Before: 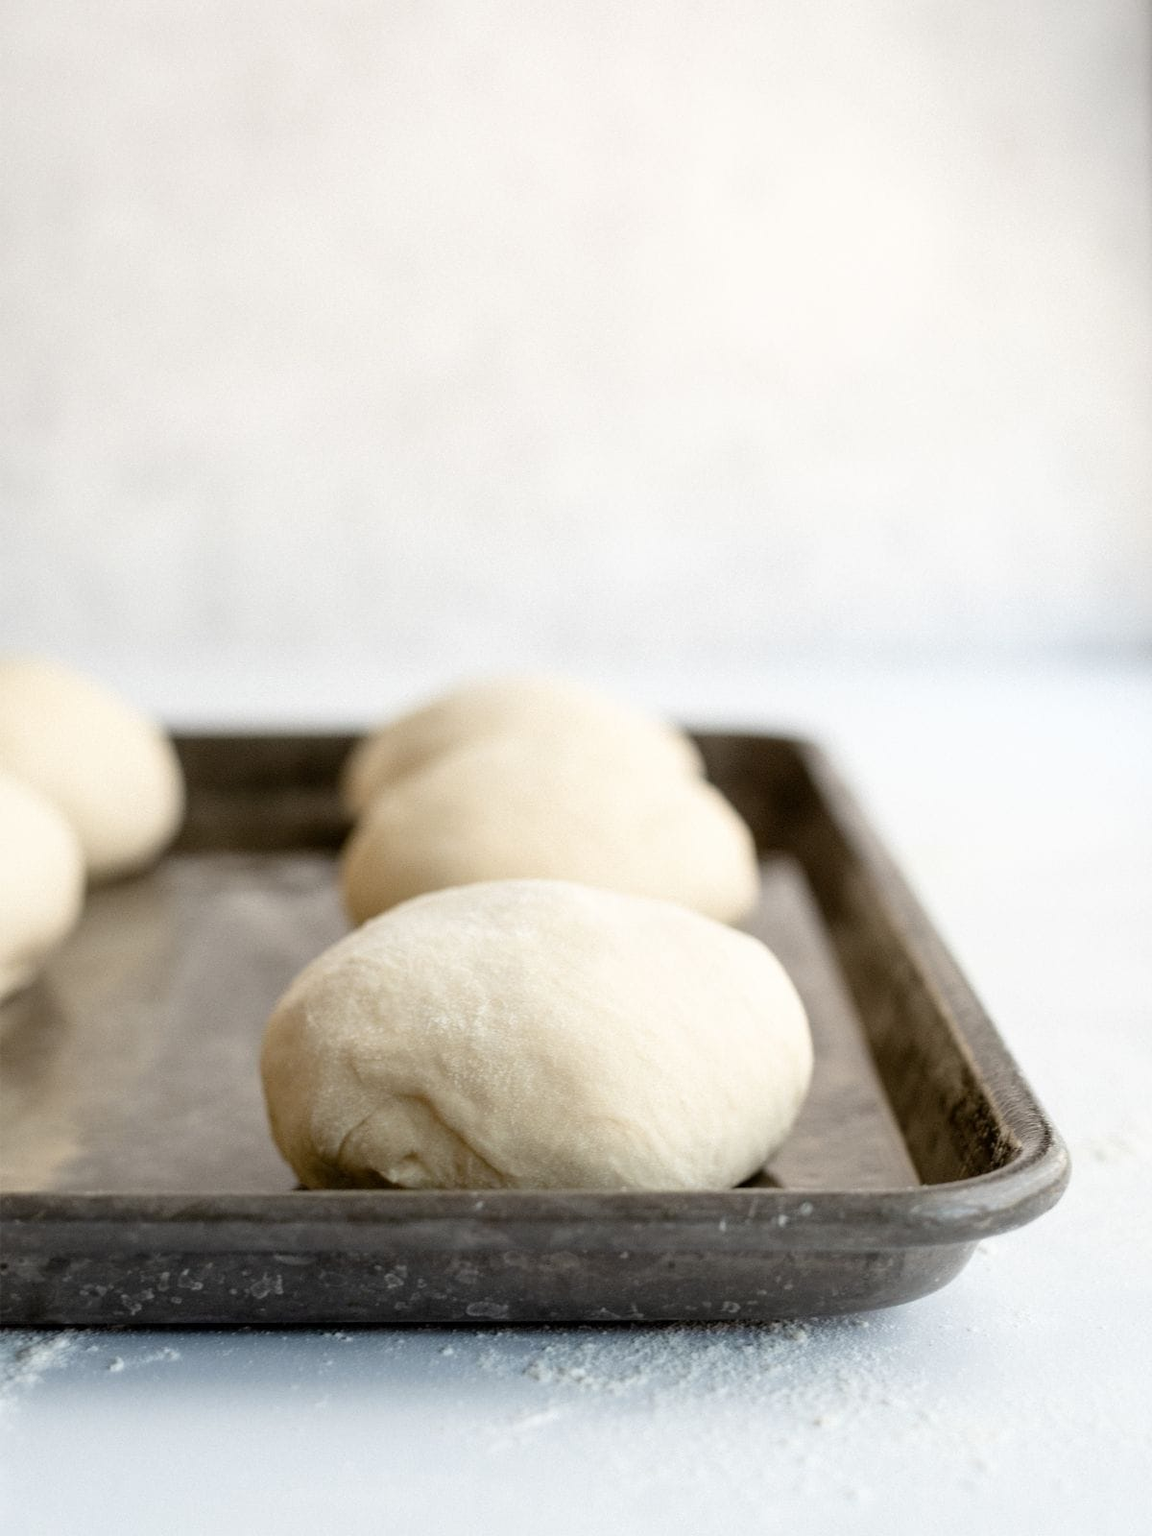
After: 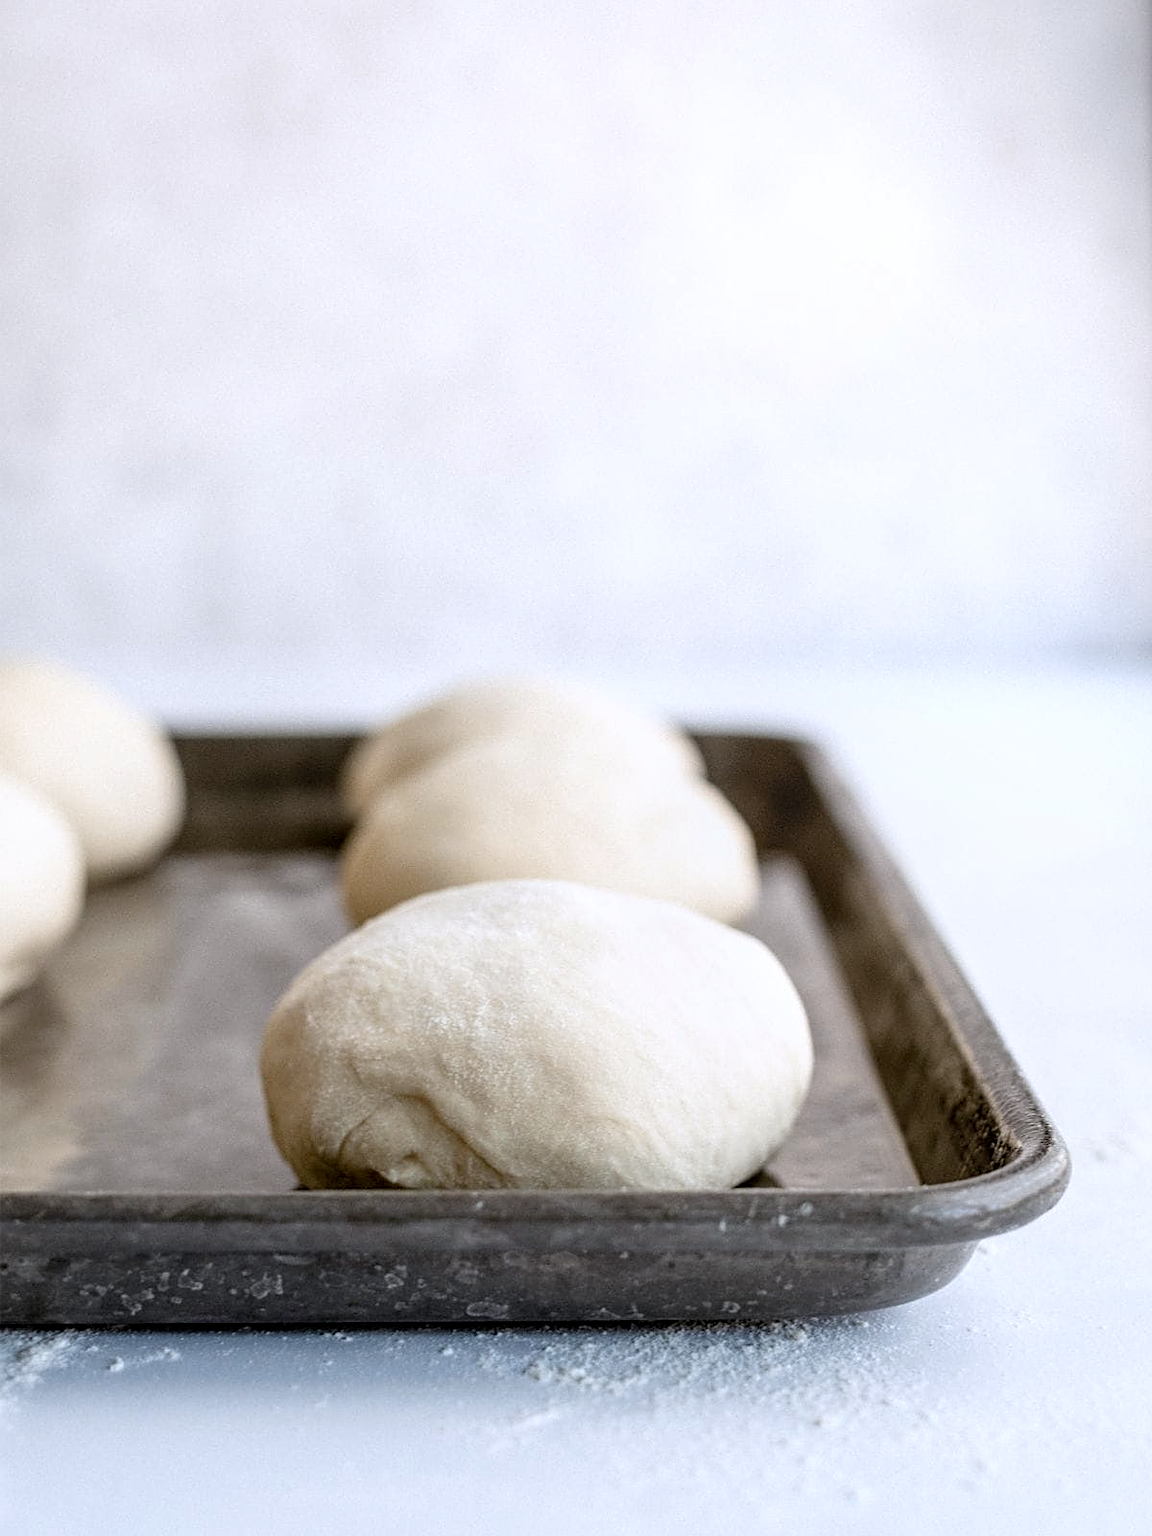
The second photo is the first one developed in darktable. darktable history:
local contrast: on, module defaults
color calibration: gray › normalize channels true, illuminant as shot in camera, x 0.358, y 0.373, temperature 4628.91 K, gamut compression 0.011
sharpen: on, module defaults
